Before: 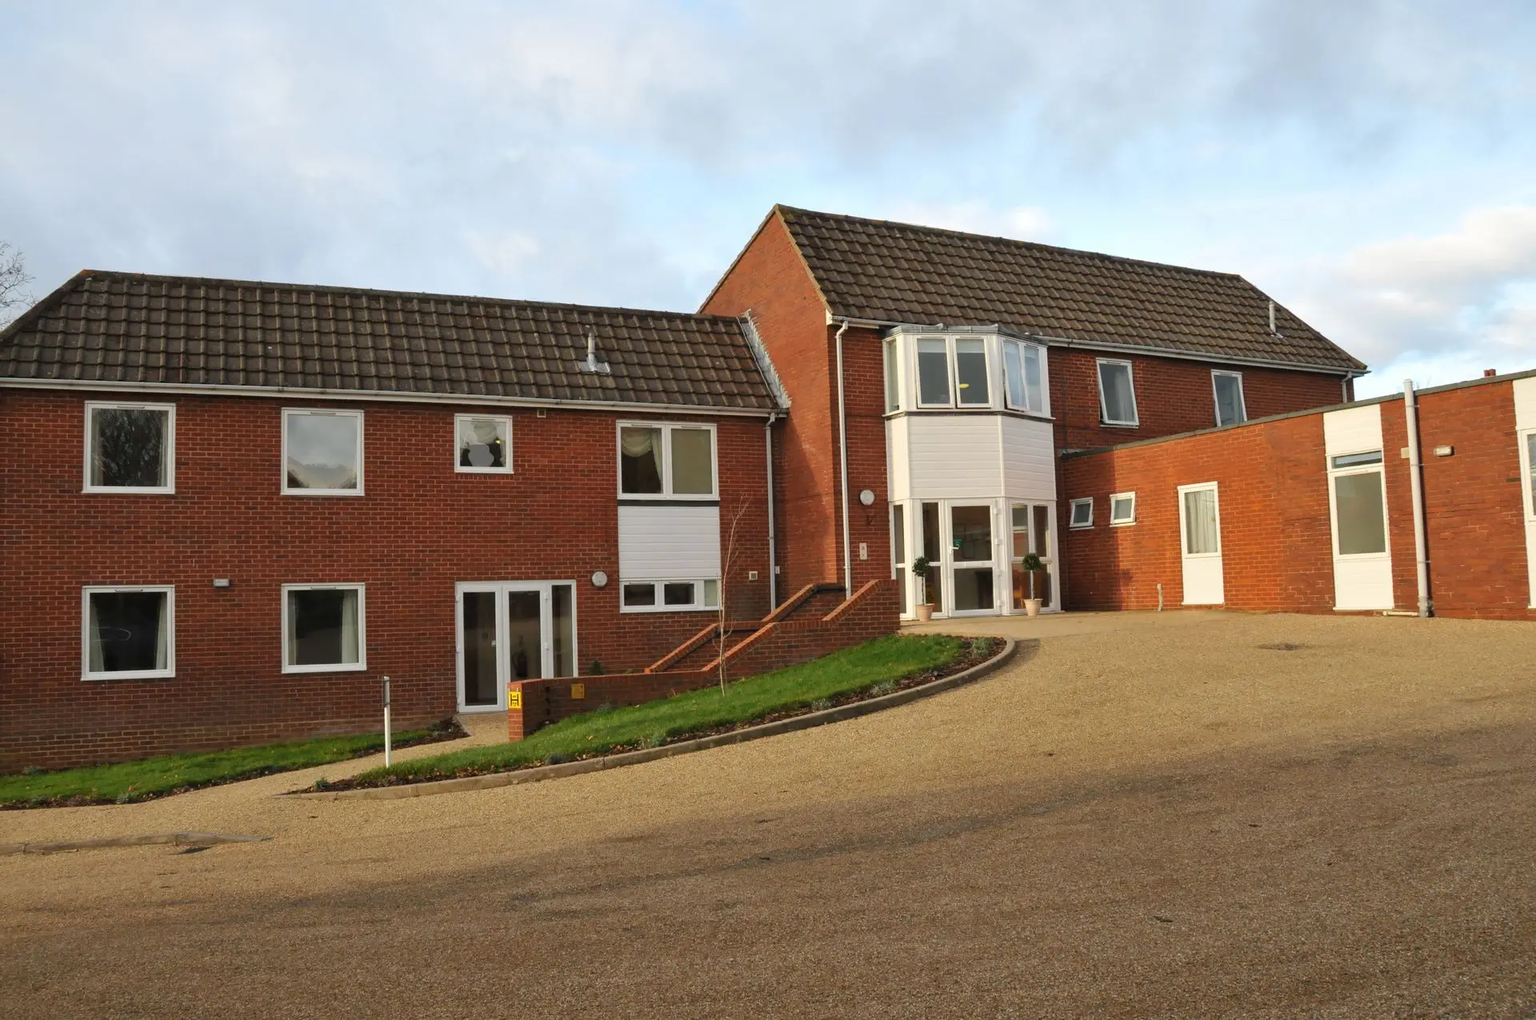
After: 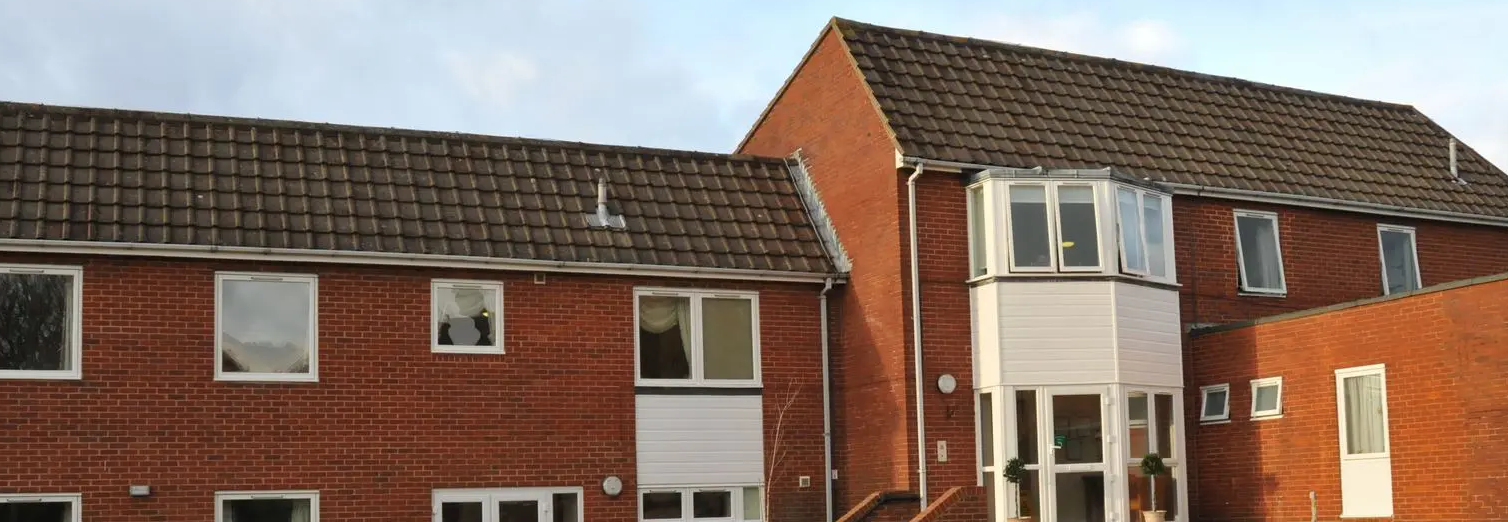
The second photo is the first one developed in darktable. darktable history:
crop: left 7.148%, top 18.697%, right 14.282%, bottom 40.334%
